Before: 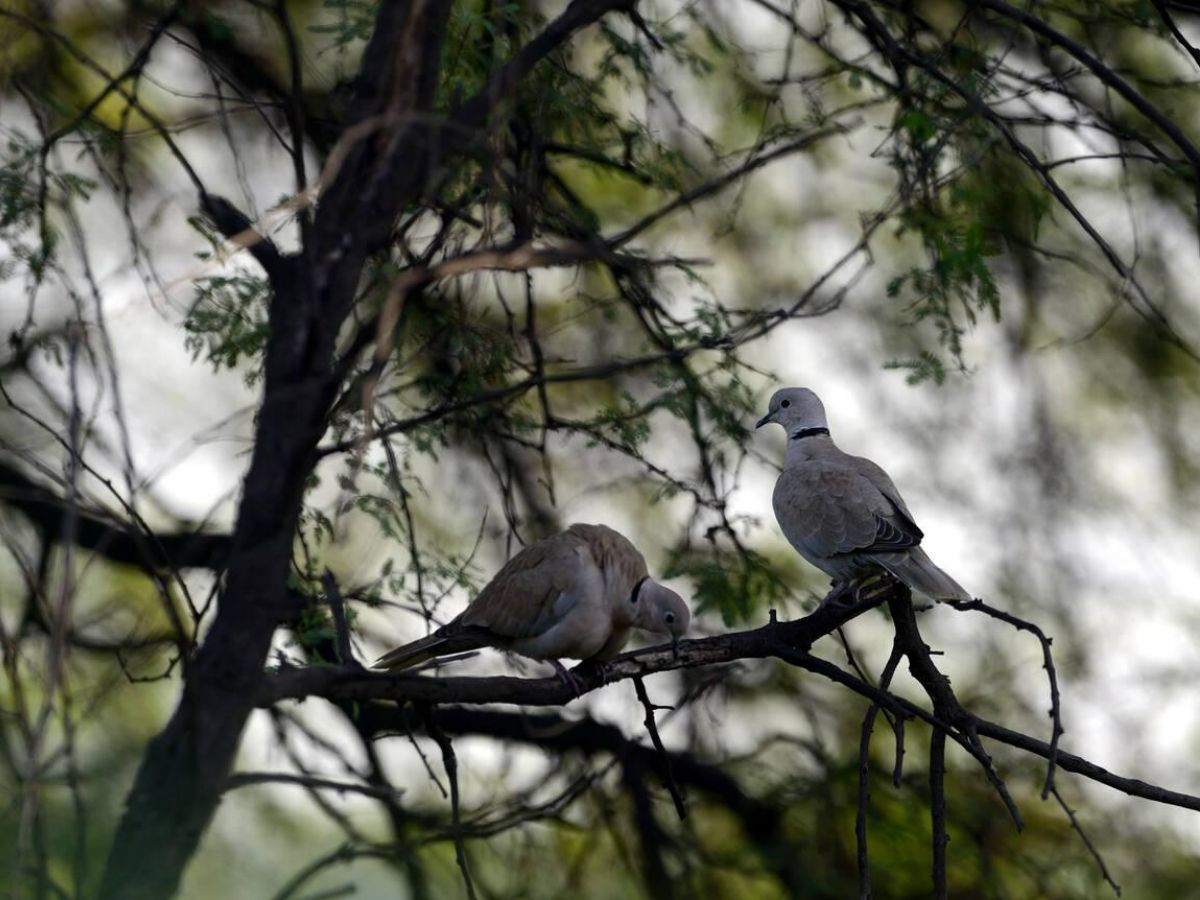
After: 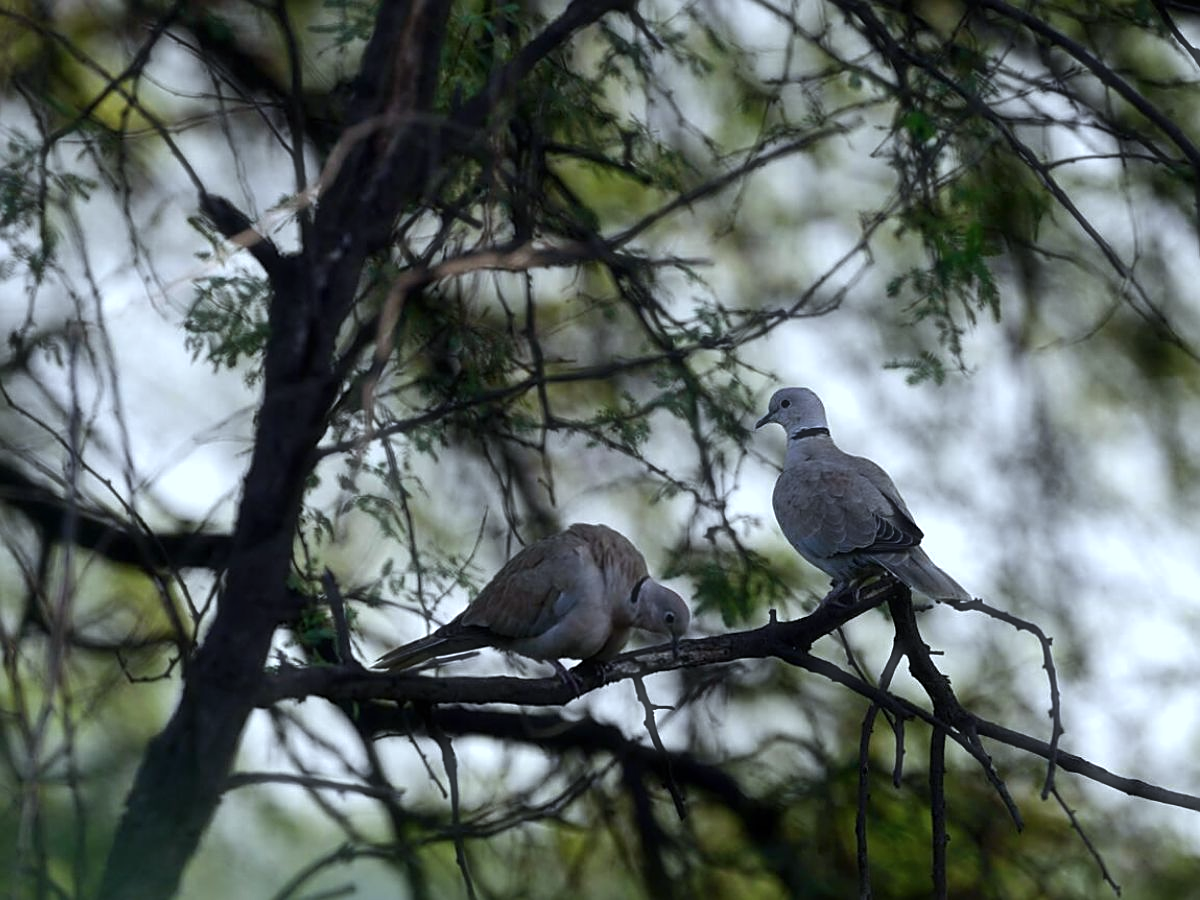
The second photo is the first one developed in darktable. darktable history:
haze removal: strength -0.1, adaptive false
sharpen: on, module defaults
color calibration: illuminant custom, x 0.368, y 0.373, temperature 4330.32 K
